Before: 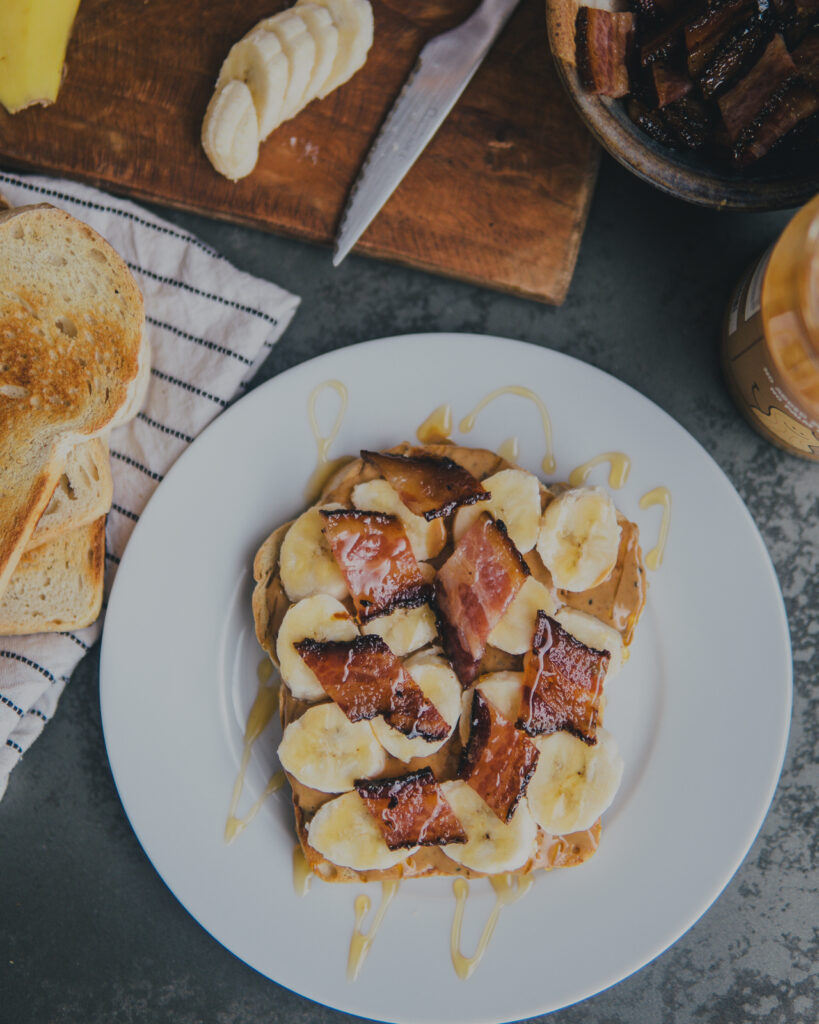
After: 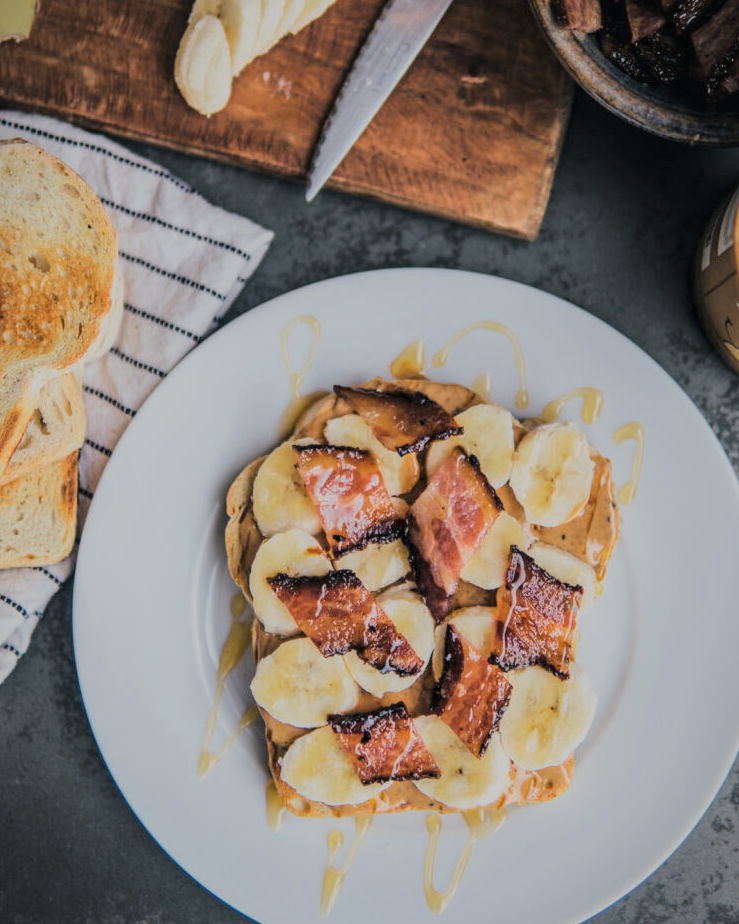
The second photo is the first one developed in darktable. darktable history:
local contrast: on, module defaults
filmic rgb: black relative exposure -7.65 EV, white relative exposure 4.56 EV, hardness 3.61, color science v6 (2022)
crop: left 3.305%, top 6.436%, right 6.389%, bottom 3.258%
color zones: curves: ch0 [(0, 0.465) (0.092, 0.596) (0.289, 0.464) (0.429, 0.453) (0.571, 0.464) (0.714, 0.455) (0.857, 0.462) (1, 0.465)]
exposure: black level correction 0, exposure 0.5 EV, compensate highlight preservation false
vignetting: fall-off start 100%, fall-off radius 64.94%, automatic ratio true, unbound false
